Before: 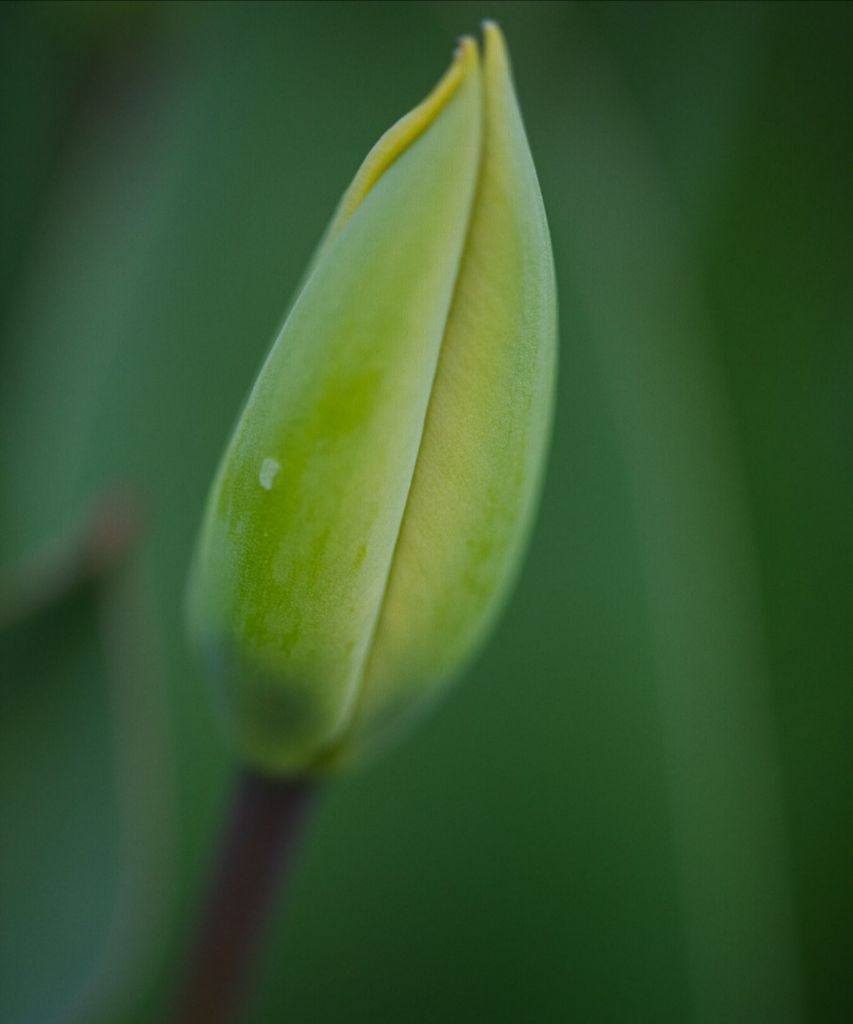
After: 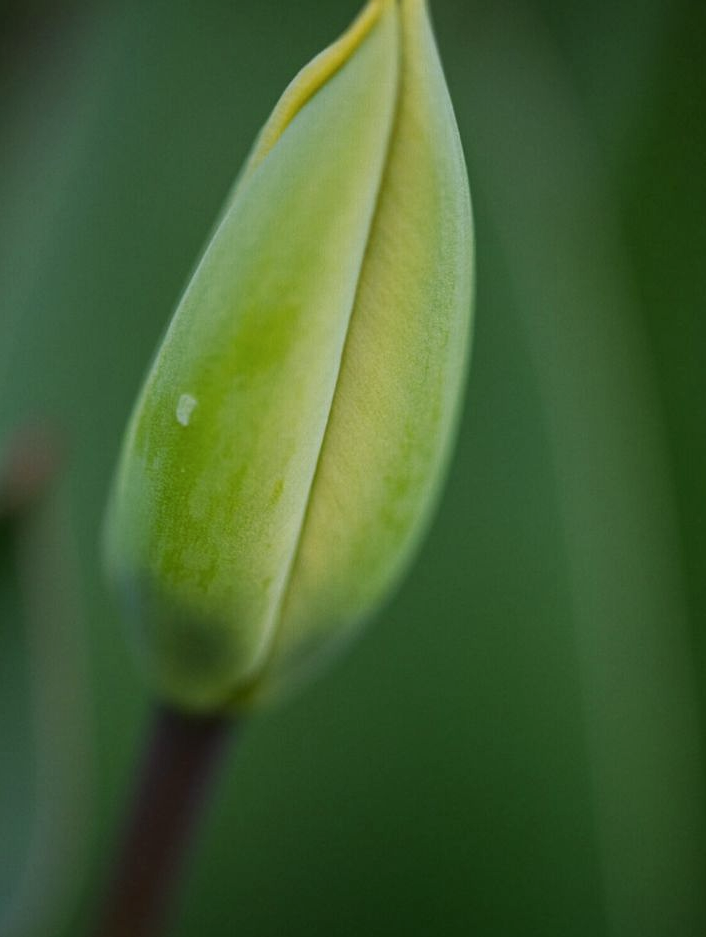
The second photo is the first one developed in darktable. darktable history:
color correction: highlights a* 3.12, highlights b* -1.55, shadows a* -0.101, shadows b* 2.52, saturation 0.98
tone curve: curves: ch0 [(0, 0) (0.003, 0.003) (0.011, 0.011) (0.025, 0.025) (0.044, 0.044) (0.069, 0.069) (0.1, 0.099) (0.136, 0.135) (0.177, 0.176) (0.224, 0.223) (0.277, 0.275) (0.335, 0.333) (0.399, 0.396) (0.468, 0.465) (0.543, 0.546) (0.623, 0.625) (0.709, 0.711) (0.801, 0.802) (0.898, 0.898) (1, 1)], preserve colors none
local contrast: detail 130%
crop: left 9.807%, top 6.259%, right 7.334%, bottom 2.177%
